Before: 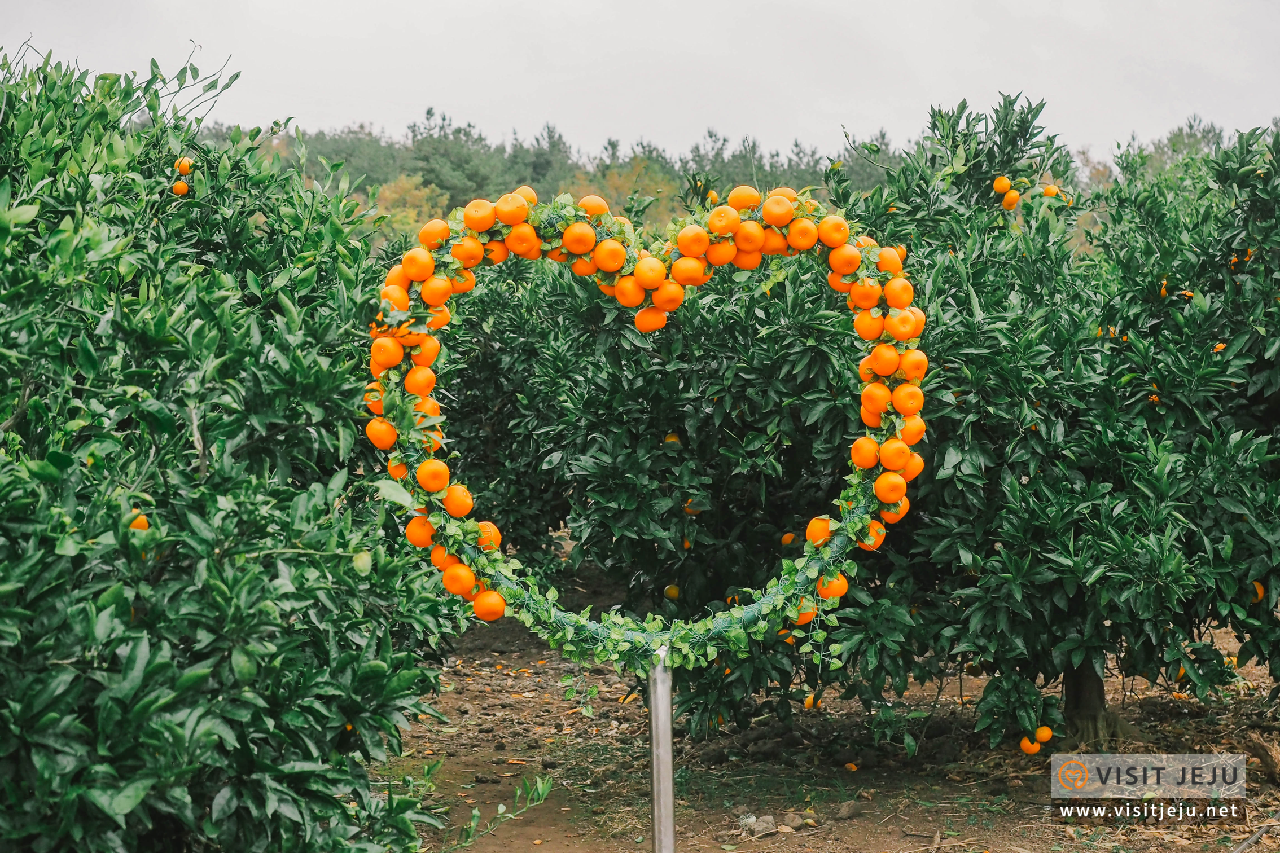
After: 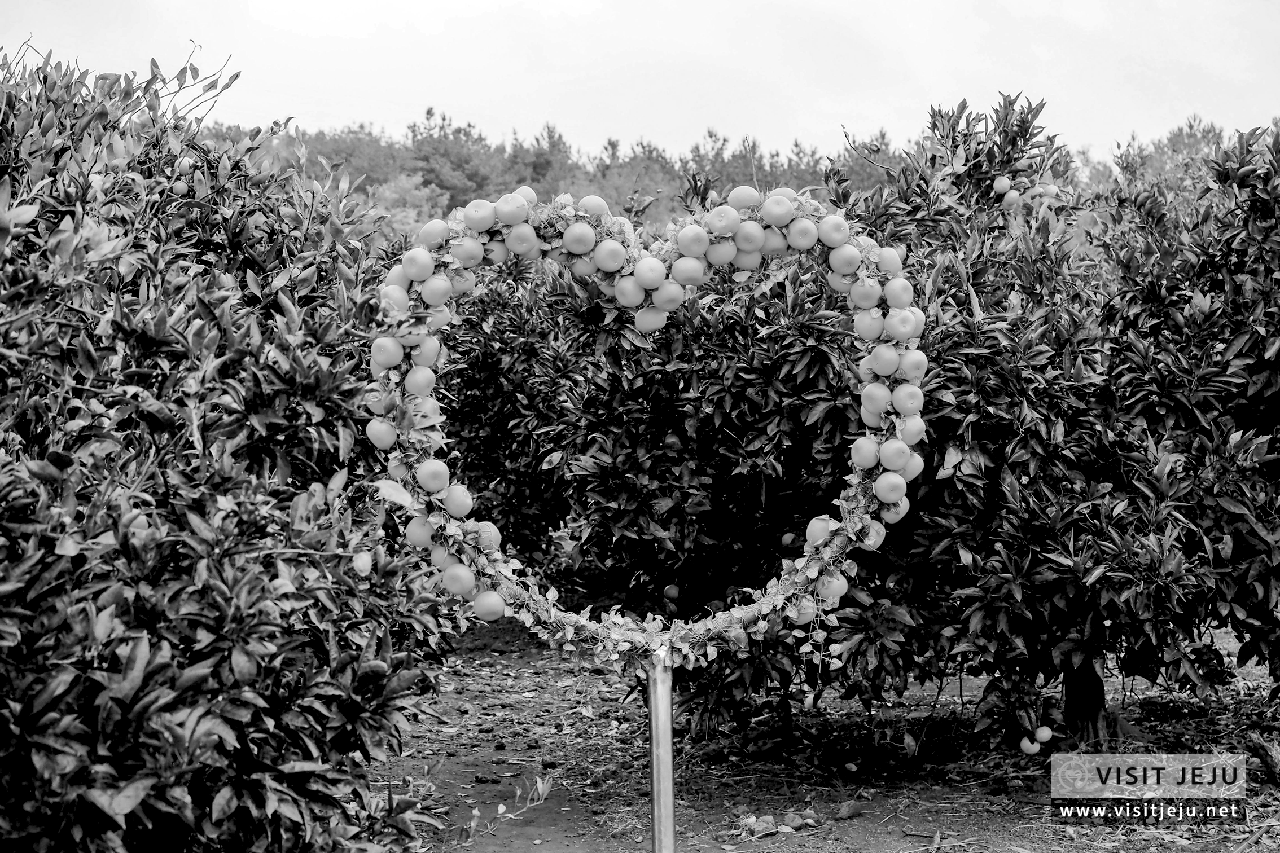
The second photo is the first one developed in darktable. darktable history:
monochrome: on, module defaults
exposure: black level correction 0.031, exposure 0.304 EV, compensate highlight preservation false
